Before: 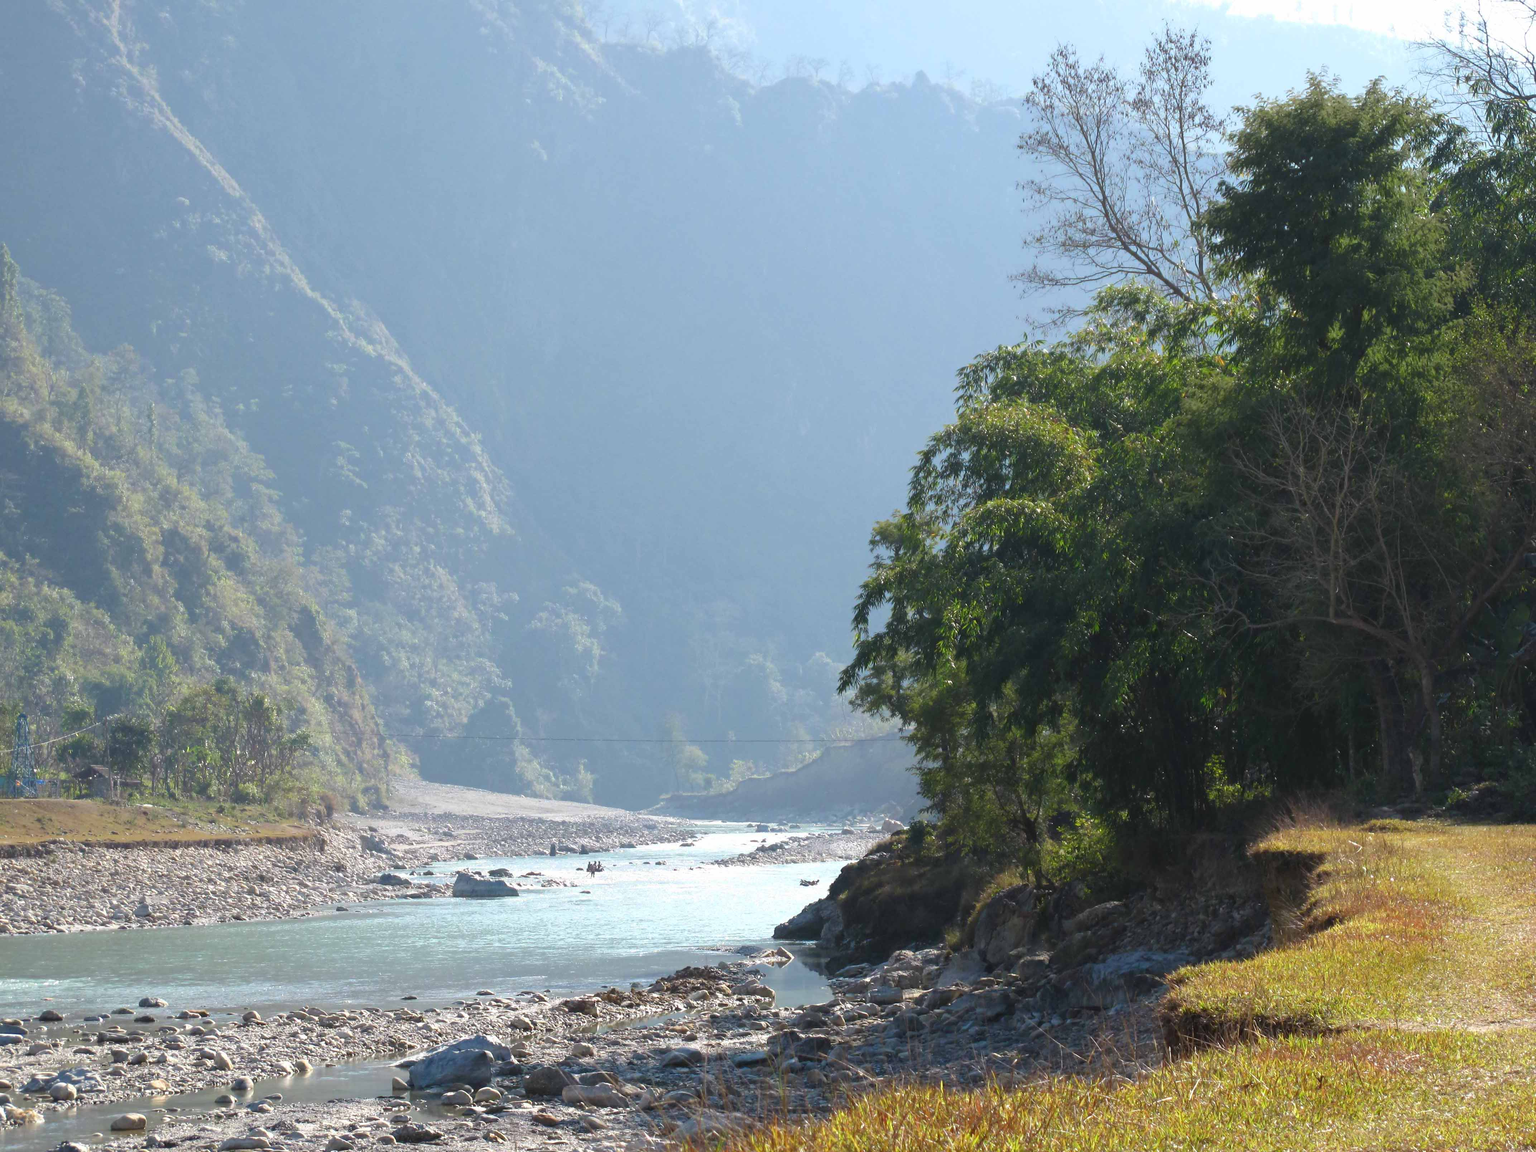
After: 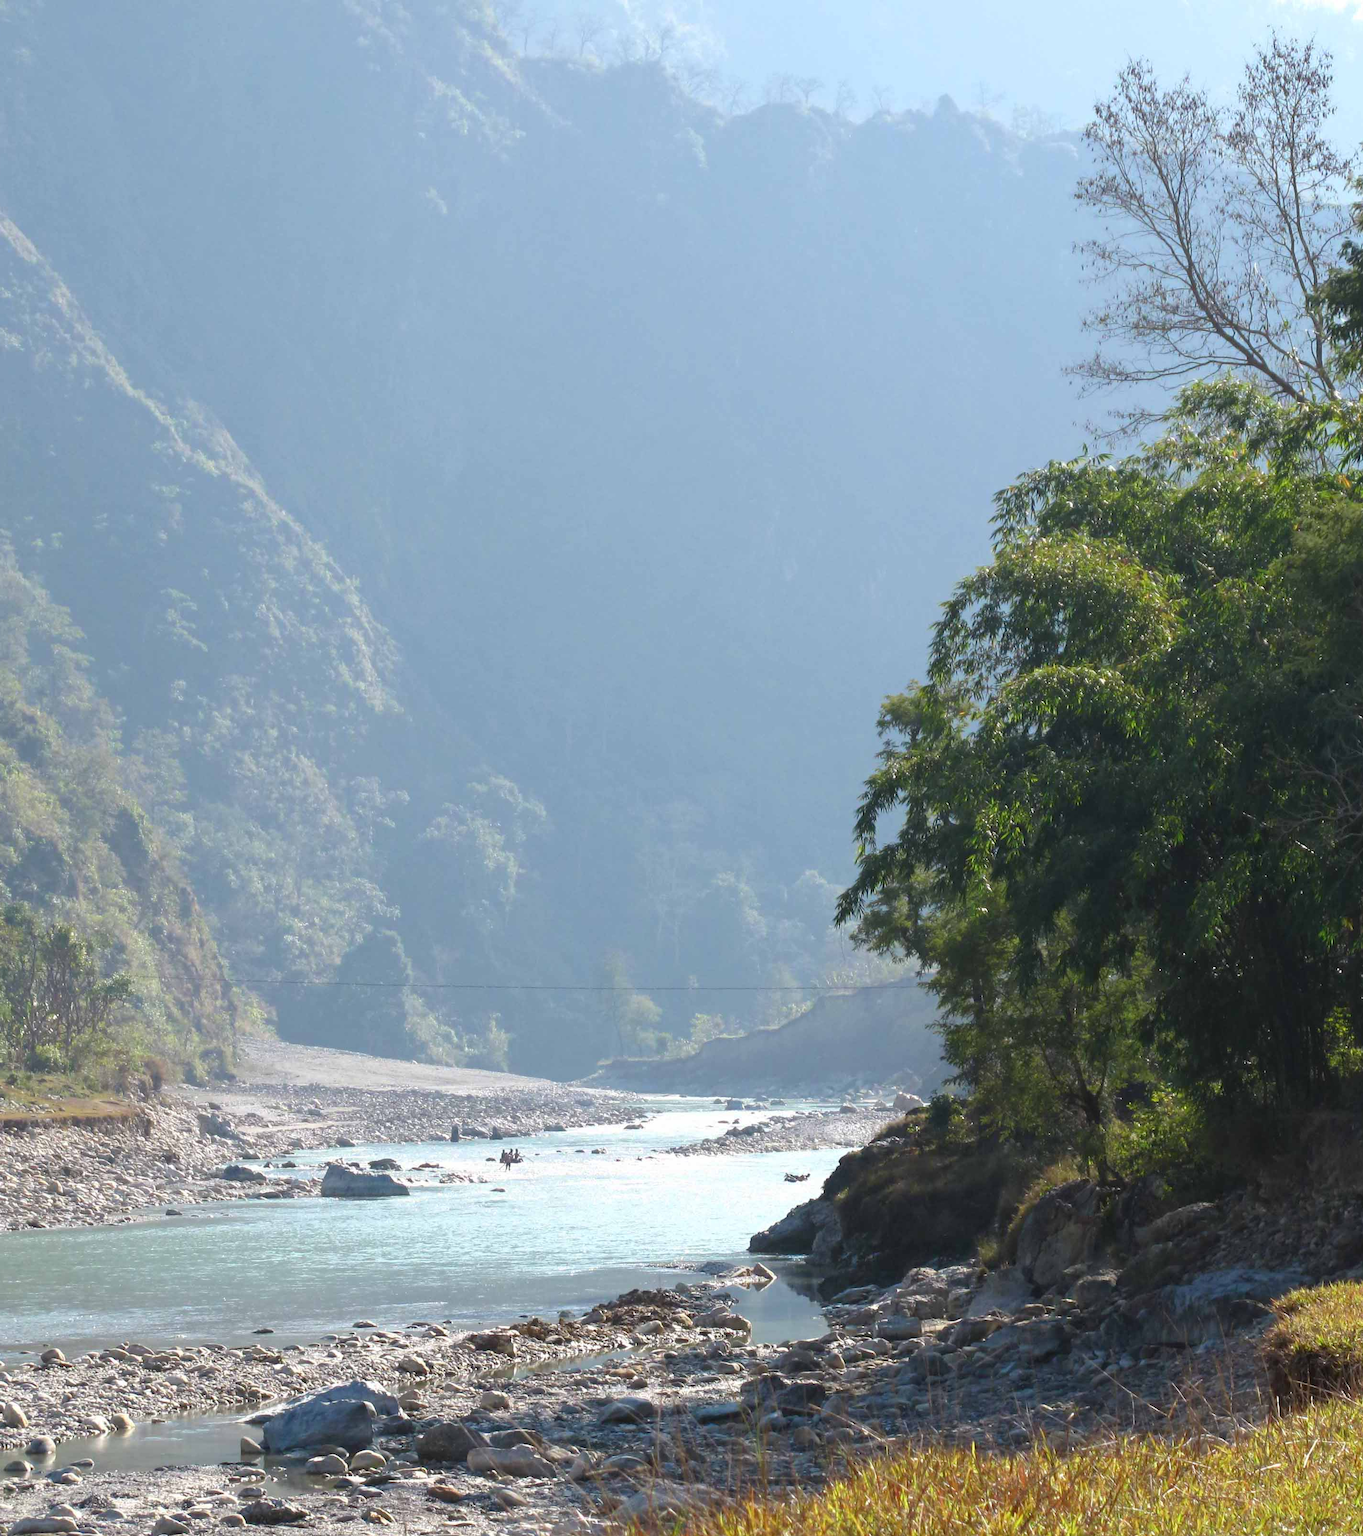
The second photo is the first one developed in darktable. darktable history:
crop and rotate: left 13.813%, right 19.645%
